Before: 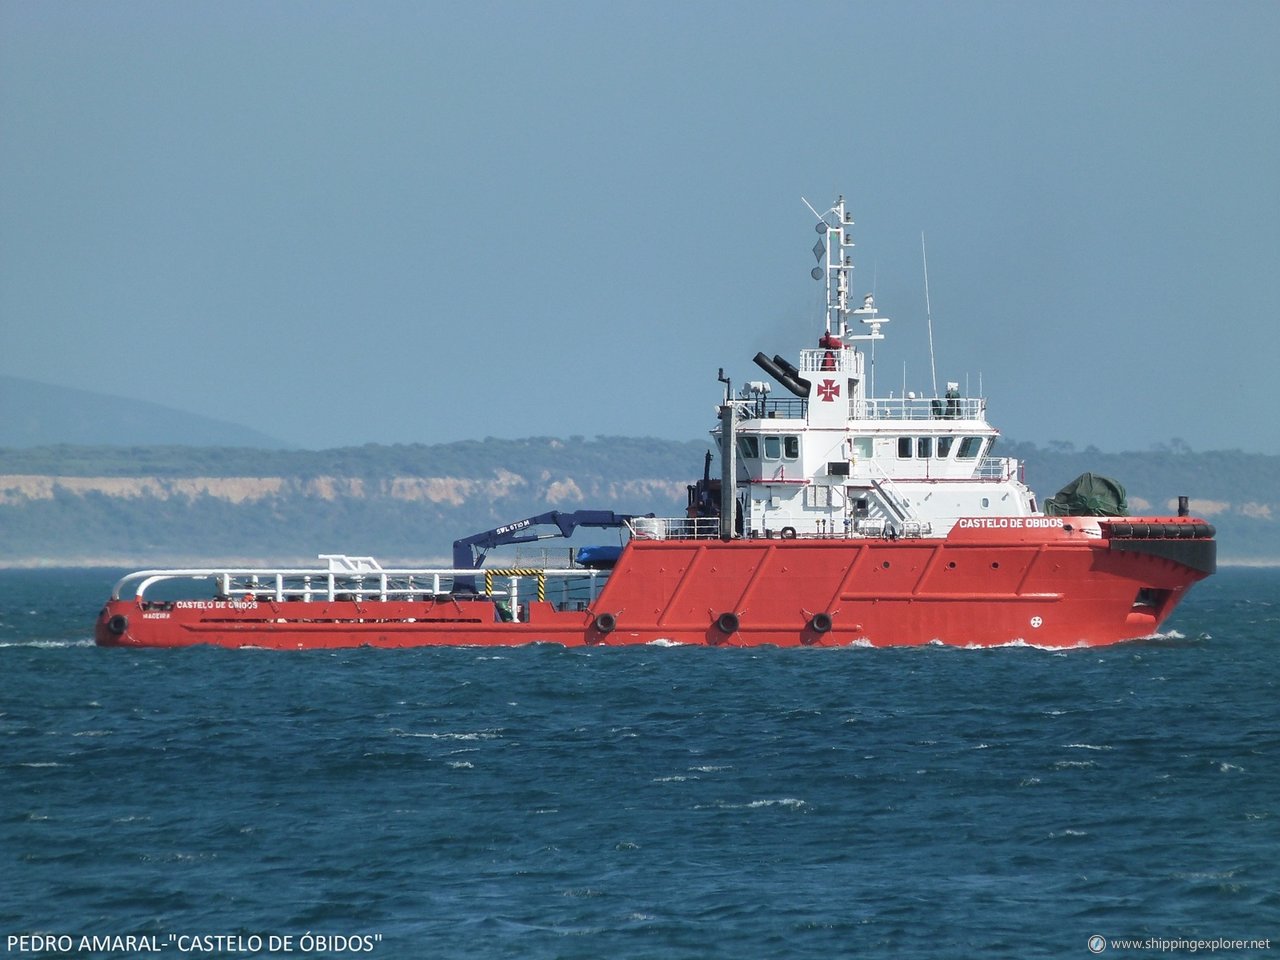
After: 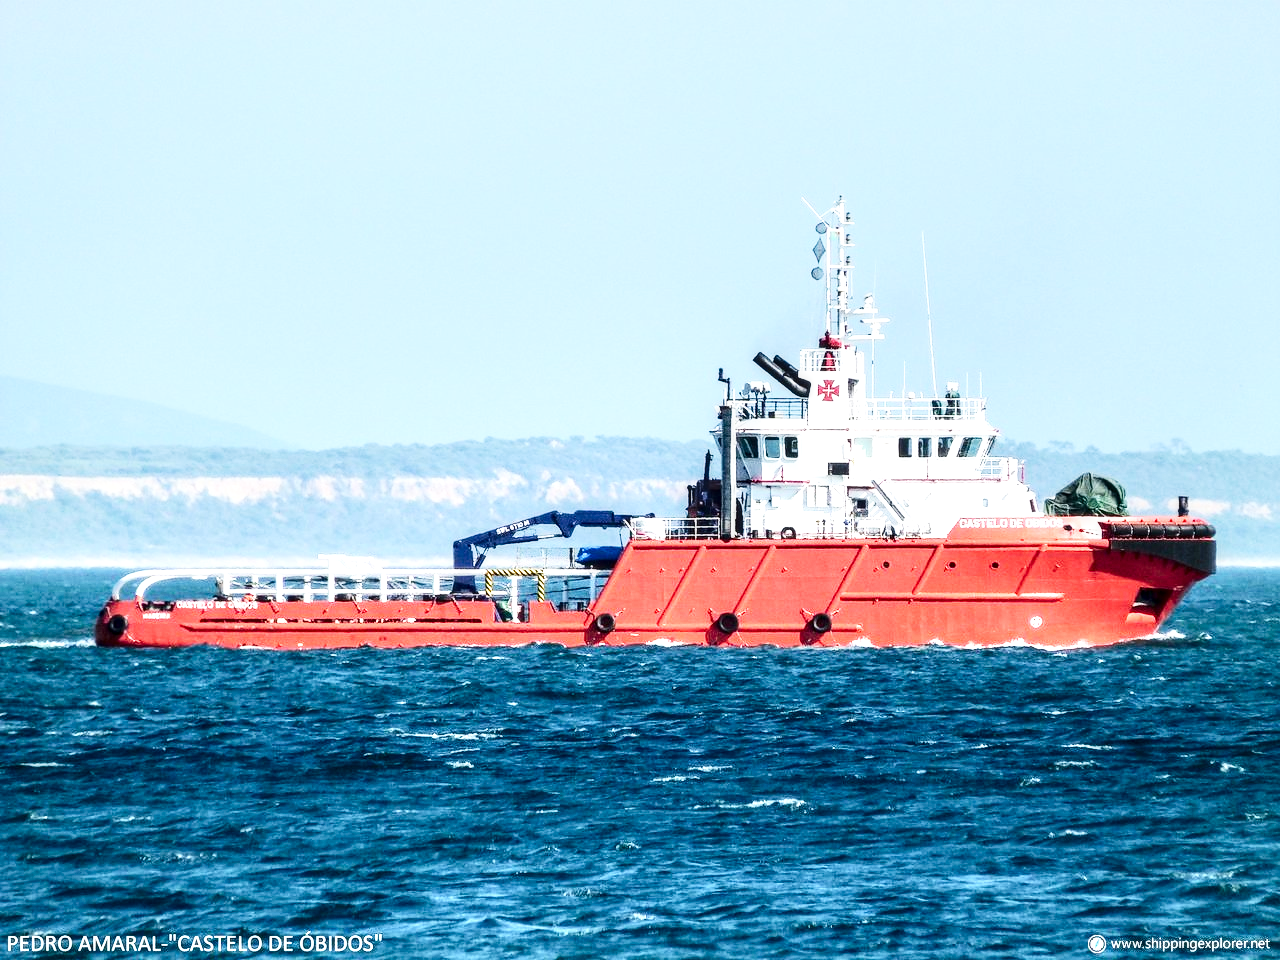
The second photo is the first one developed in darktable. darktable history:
local contrast: detail 144%
contrast brightness saturation: contrast 0.28
base curve: curves: ch0 [(0, 0) (0.007, 0.004) (0.027, 0.03) (0.046, 0.07) (0.207, 0.54) (0.442, 0.872) (0.673, 0.972) (1, 1)], preserve colors none
